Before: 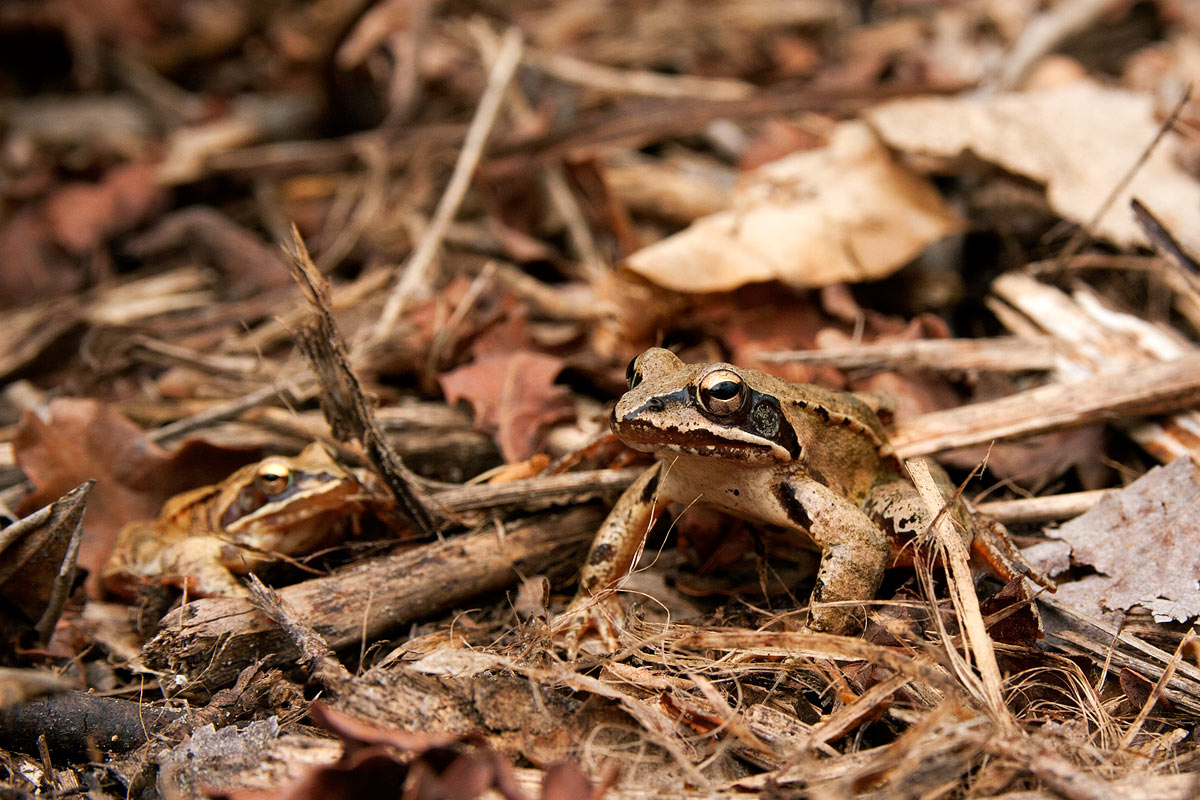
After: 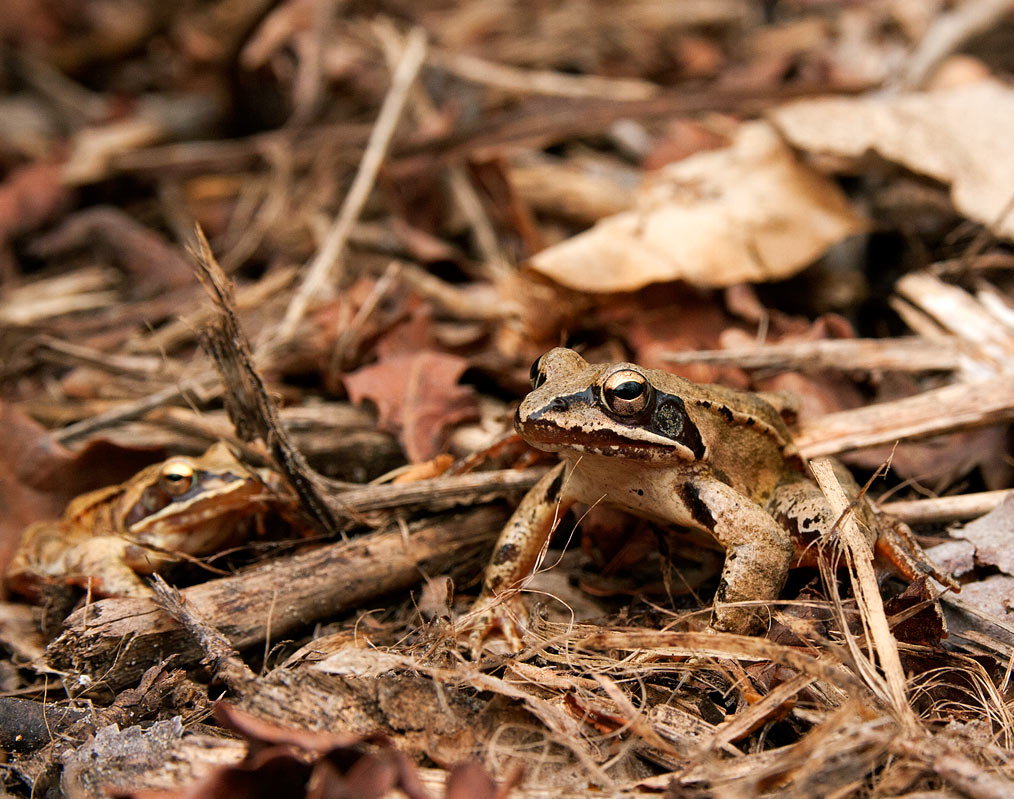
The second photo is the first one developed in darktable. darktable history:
crop: left 8.007%, right 7.458%
